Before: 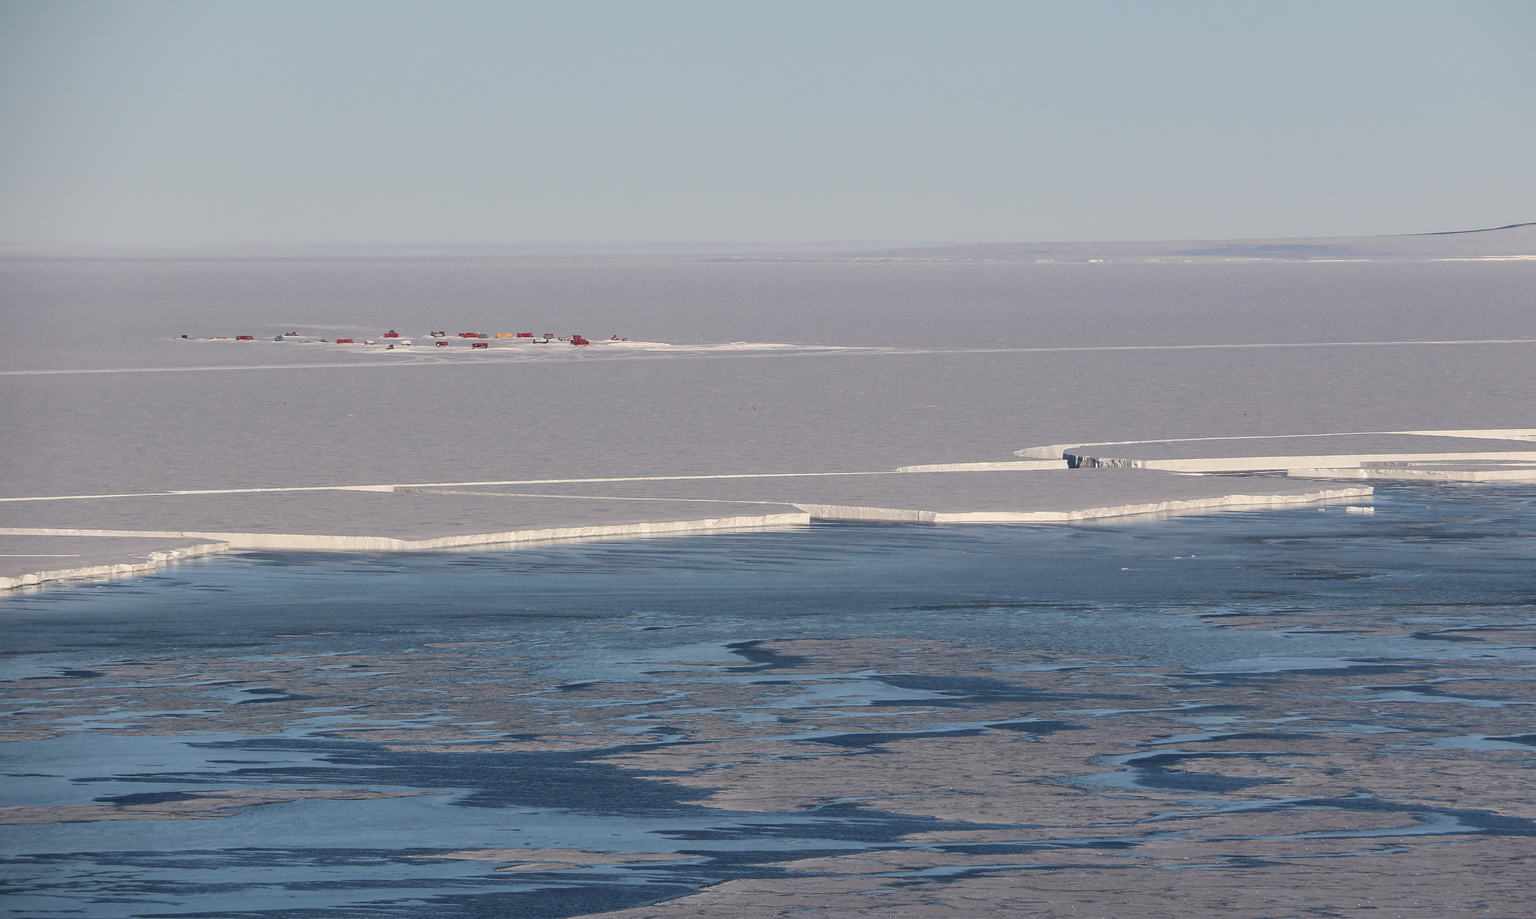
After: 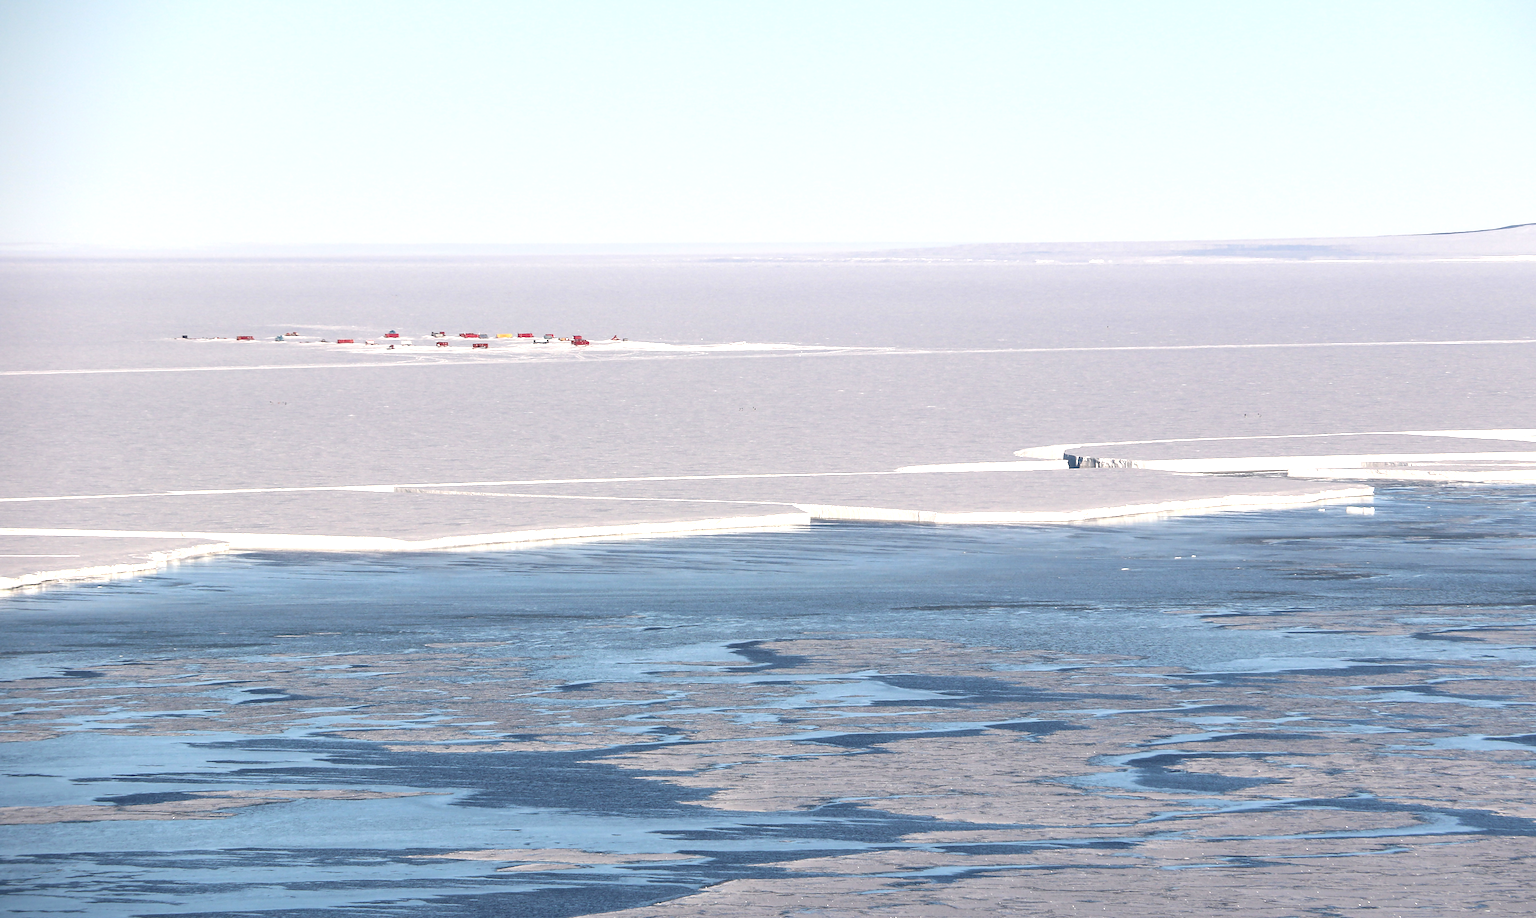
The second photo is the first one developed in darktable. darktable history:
color correction: highlights b* 0.053, saturation 0.975
exposure: exposure 1.147 EV, compensate highlight preservation false
